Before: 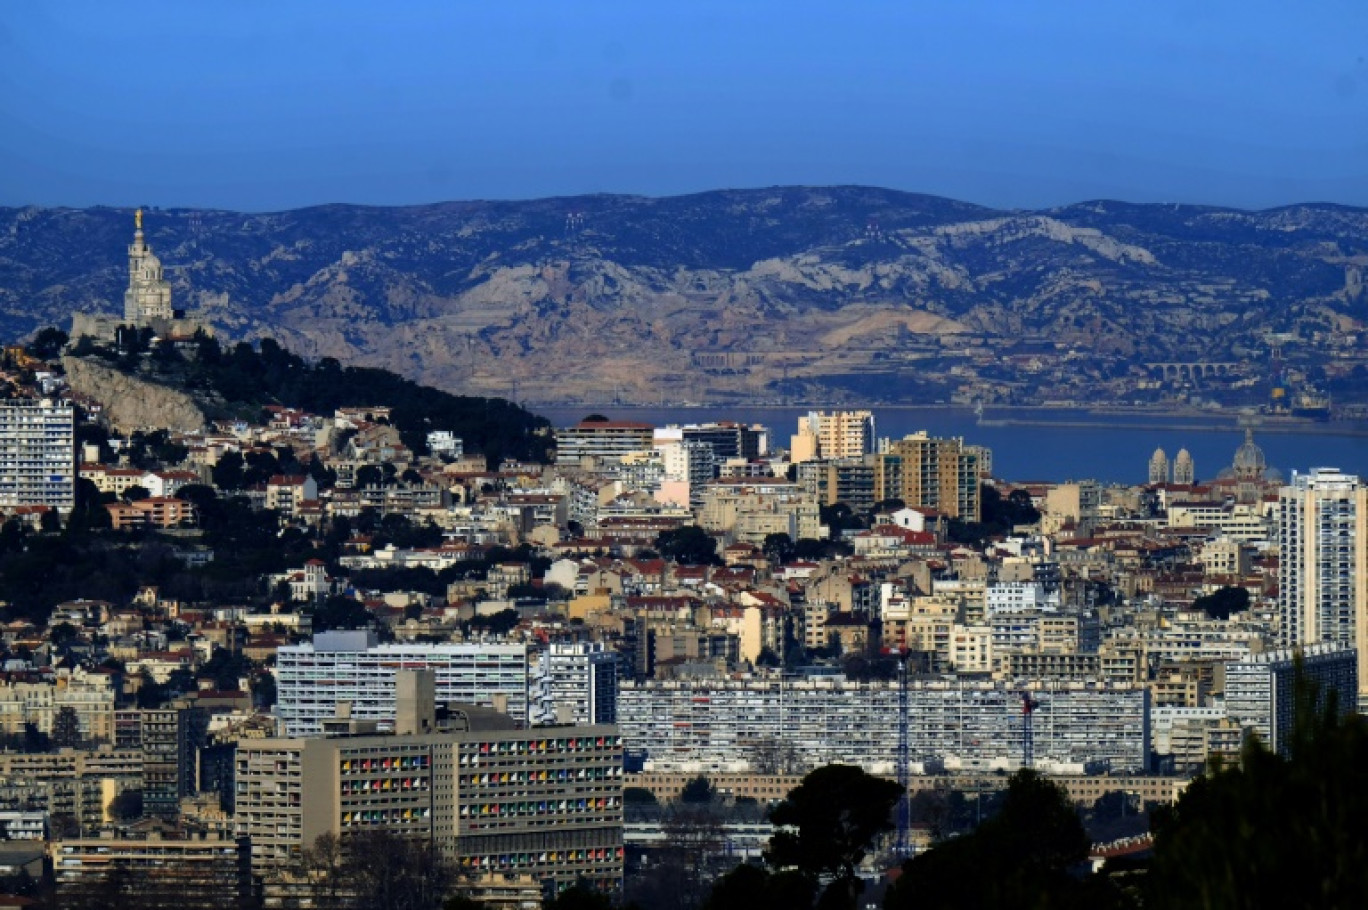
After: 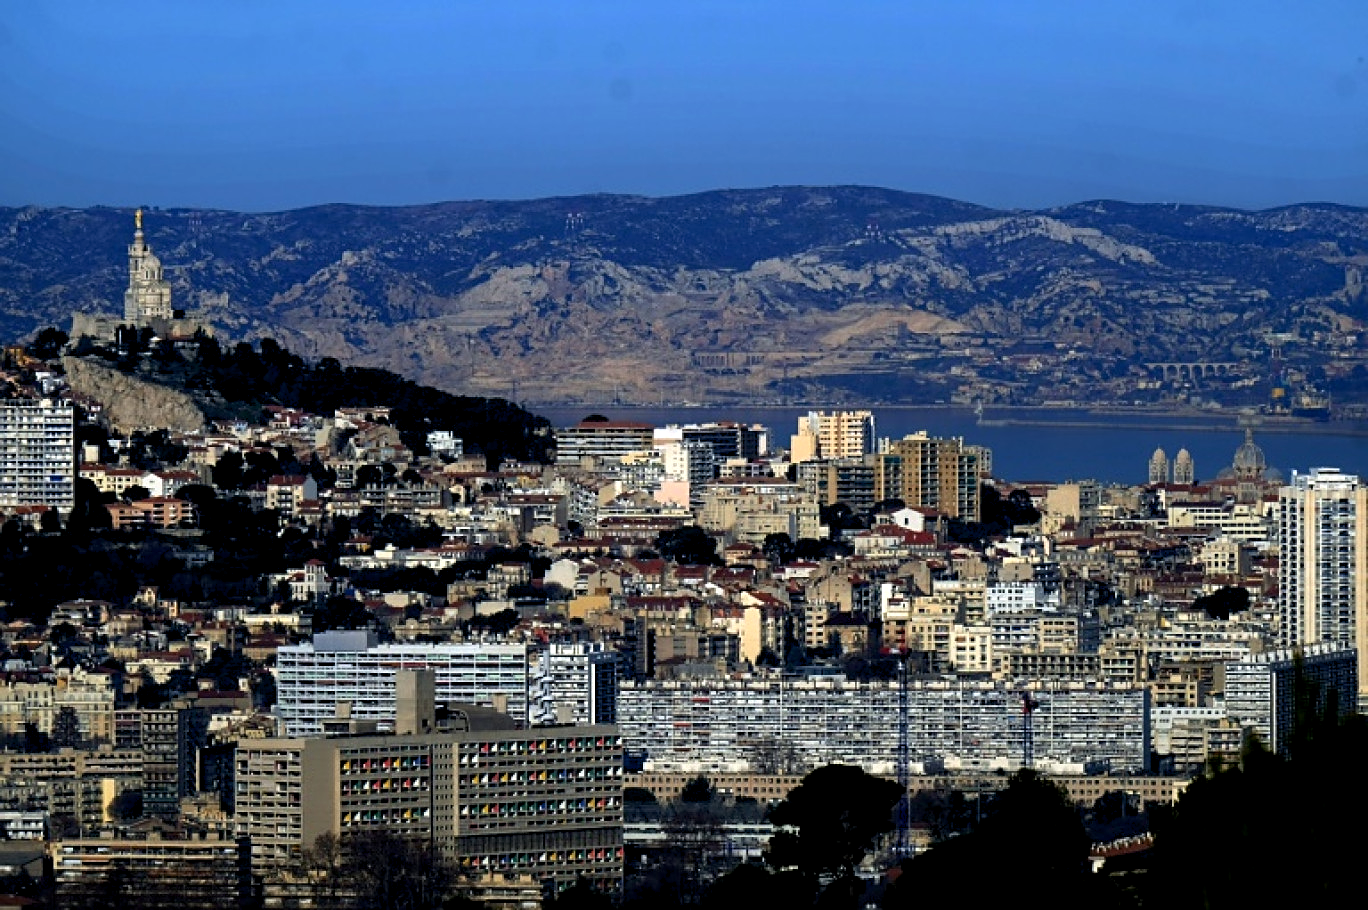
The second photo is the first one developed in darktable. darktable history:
color balance rgb: global offset › luminance -0.511%, perceptual saturation grading › global saturation 0.405%, perceptual brilliance grading › highlights 5.671%, perceptual brilliance grading › shadows -10.092%
sharpen: on, module defaults
